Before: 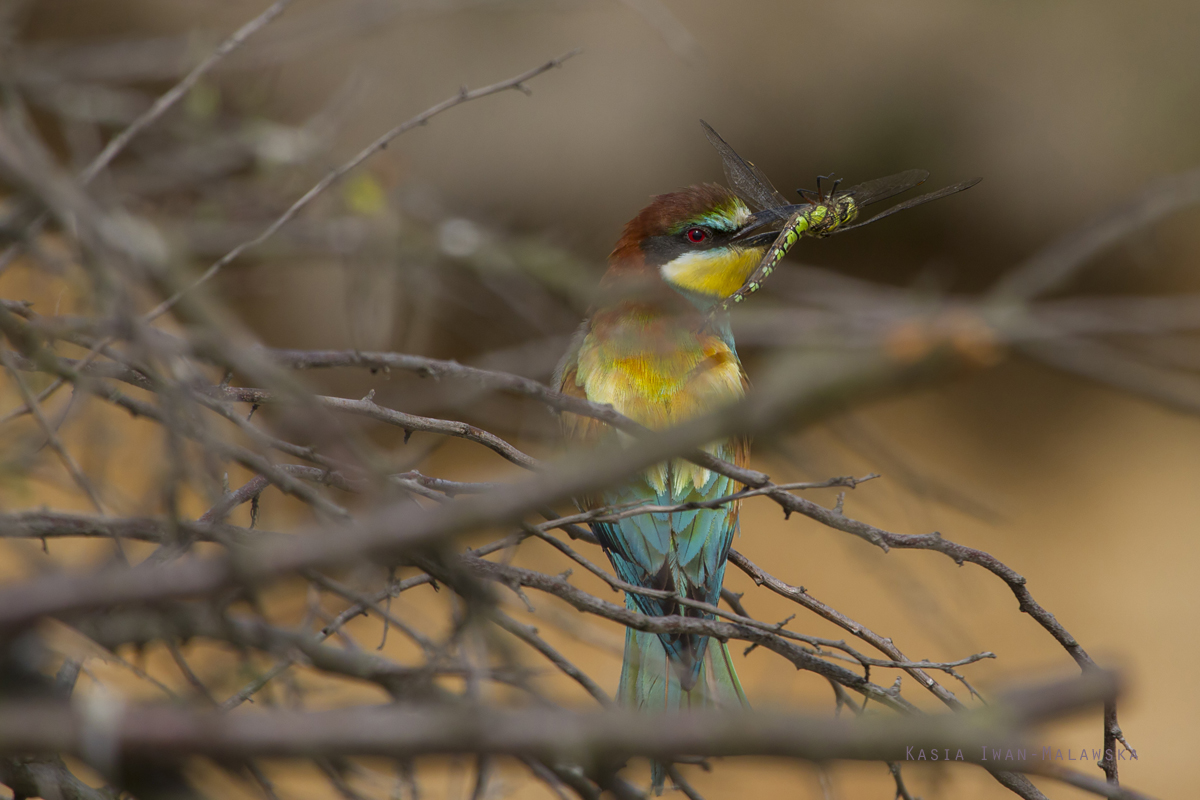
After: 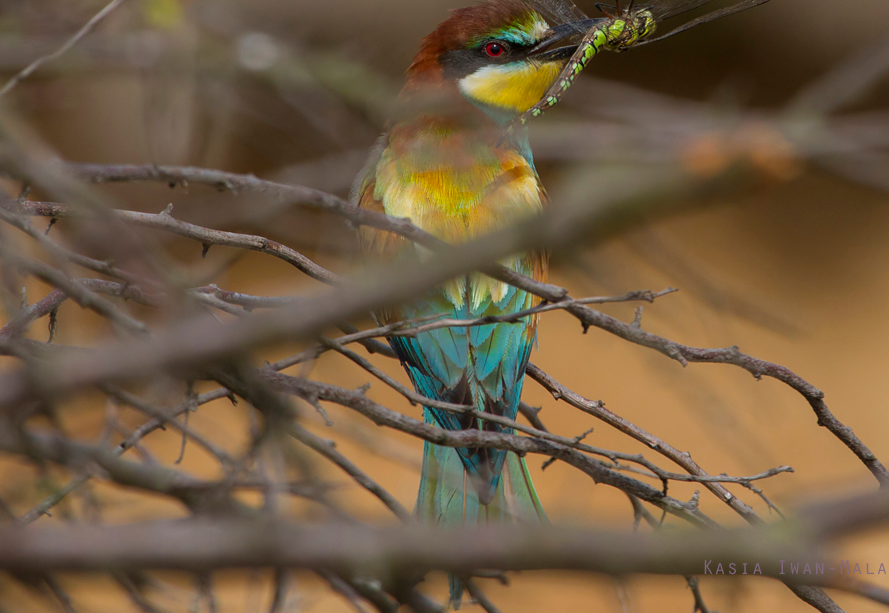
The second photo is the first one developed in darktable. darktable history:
crop: left 16.877%, top 23.317%, right 8.977%
